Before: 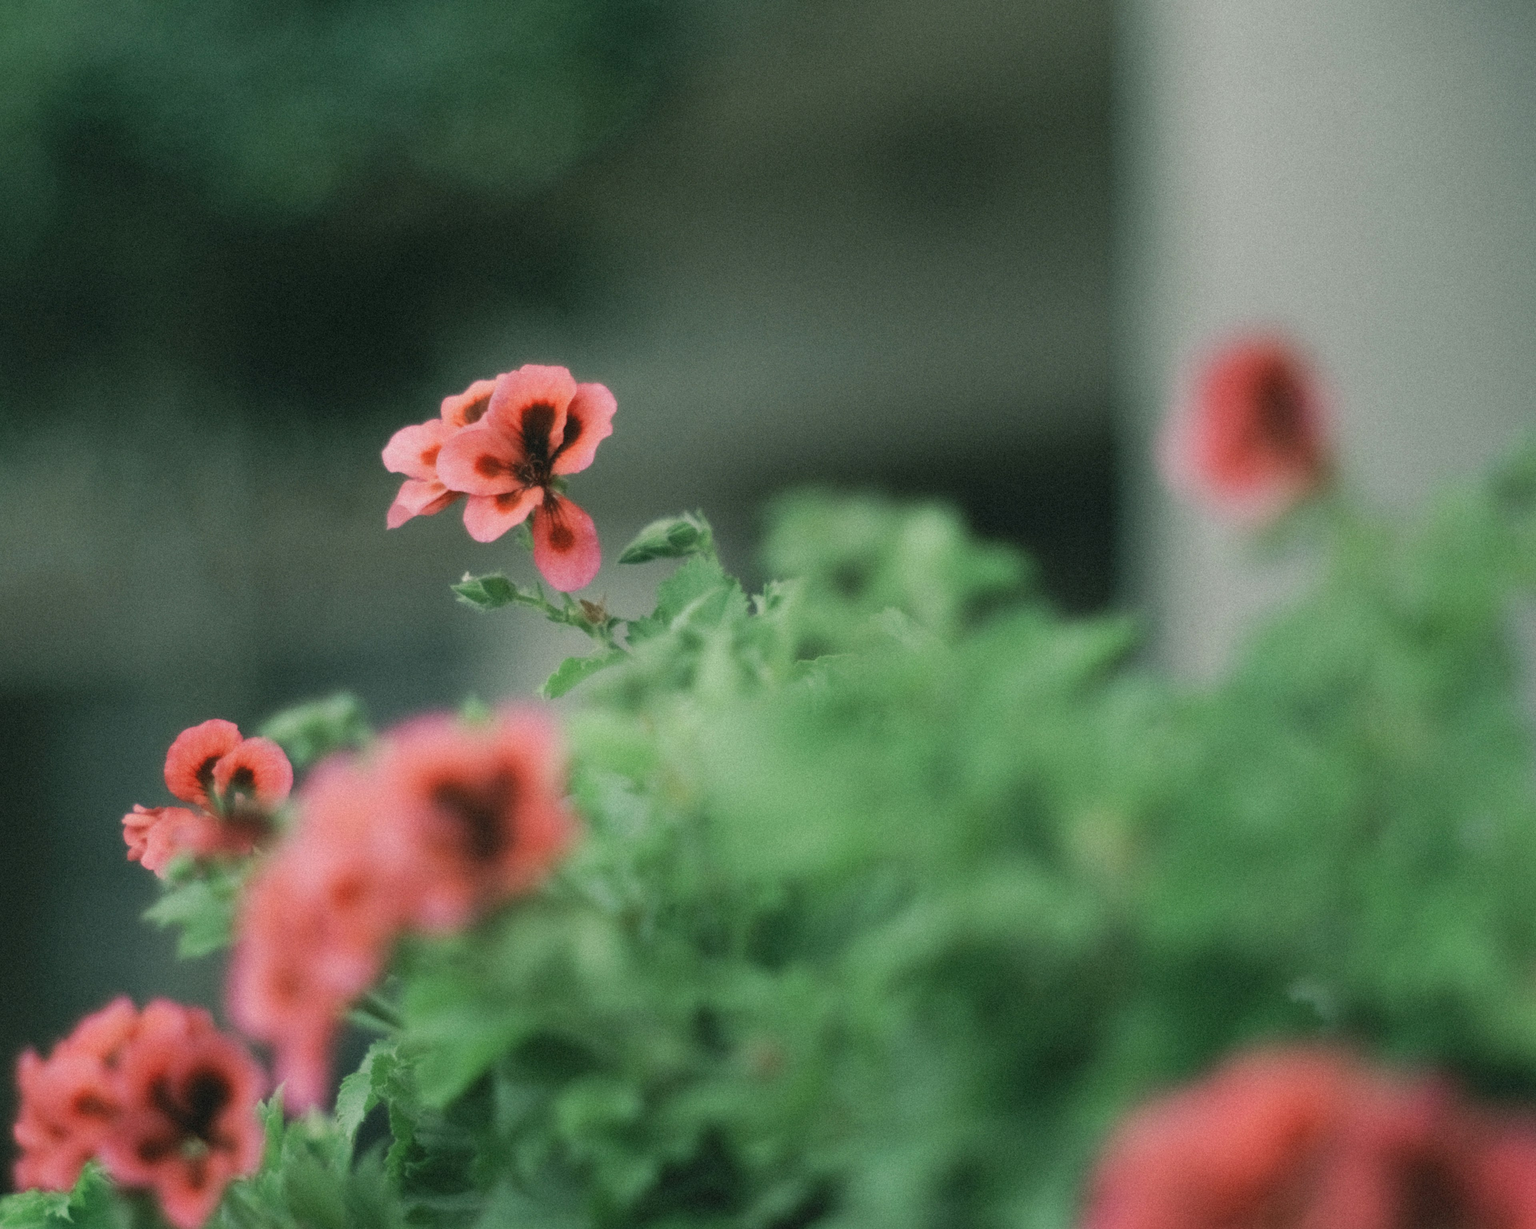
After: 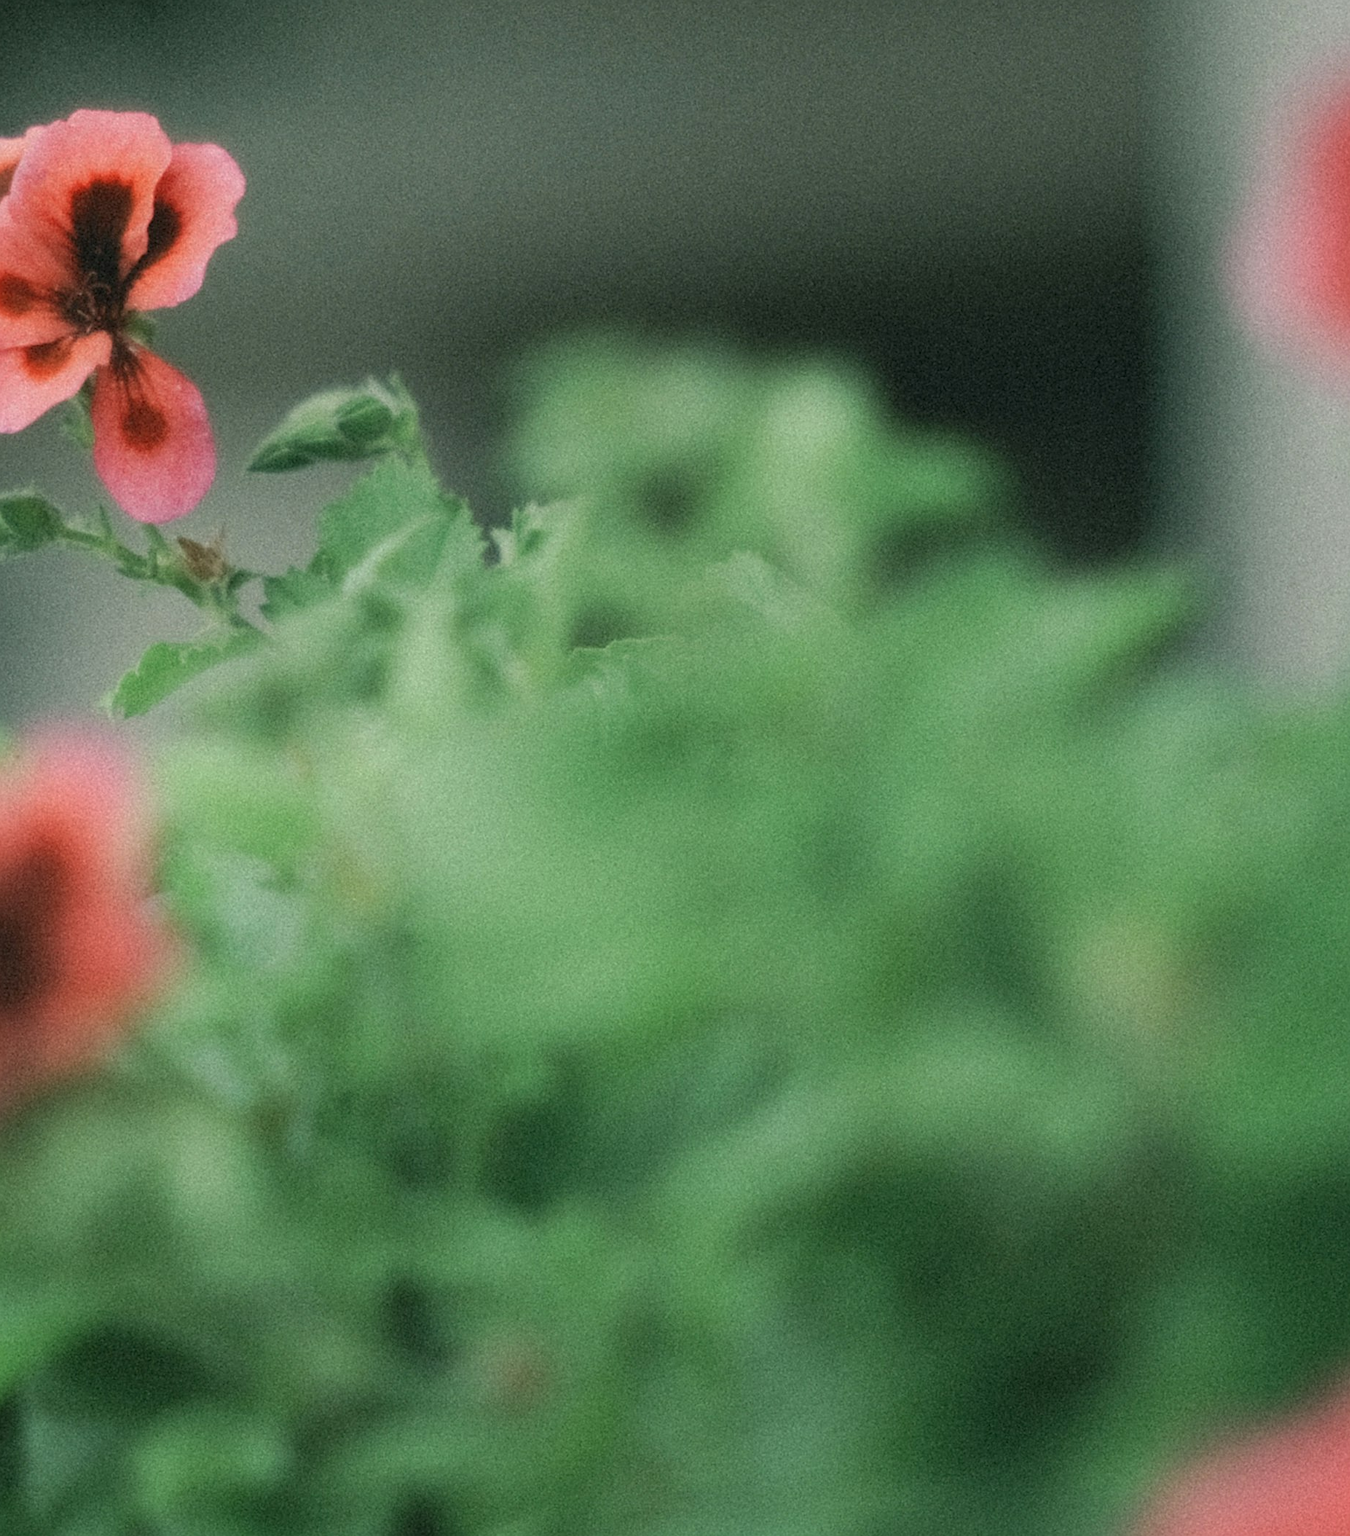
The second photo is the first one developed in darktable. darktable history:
color correction: highlights a* -0.145, highlights b* 0.082
crop: left 31.417%, top 24.779%, right 20.285%, bottom 6.536%
sharpen: on, module defaults
